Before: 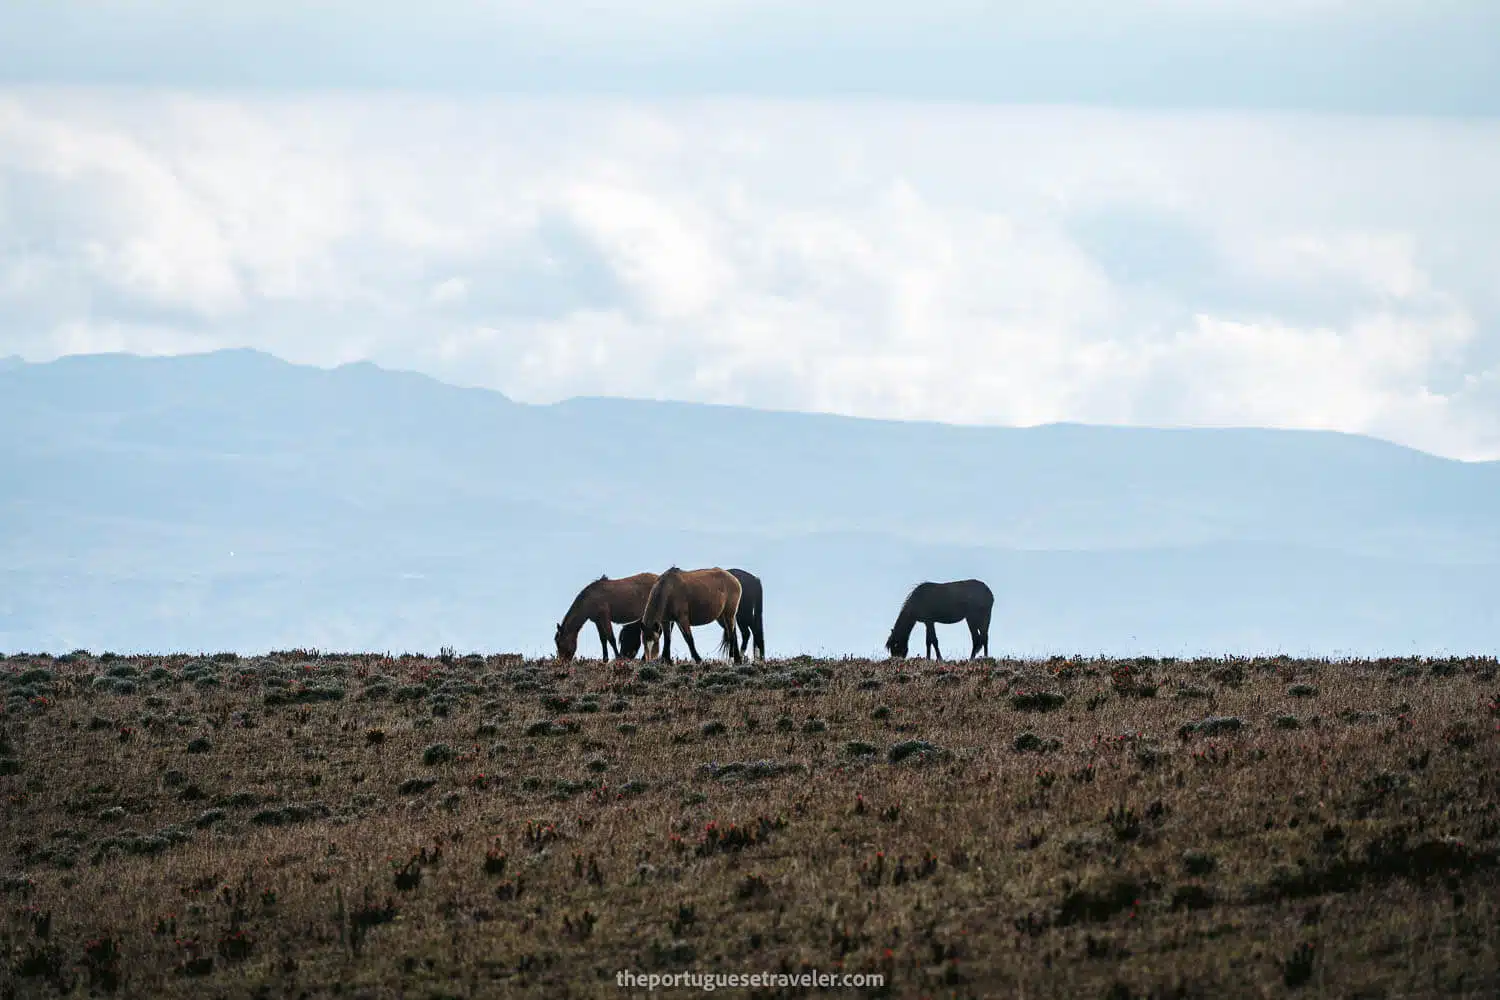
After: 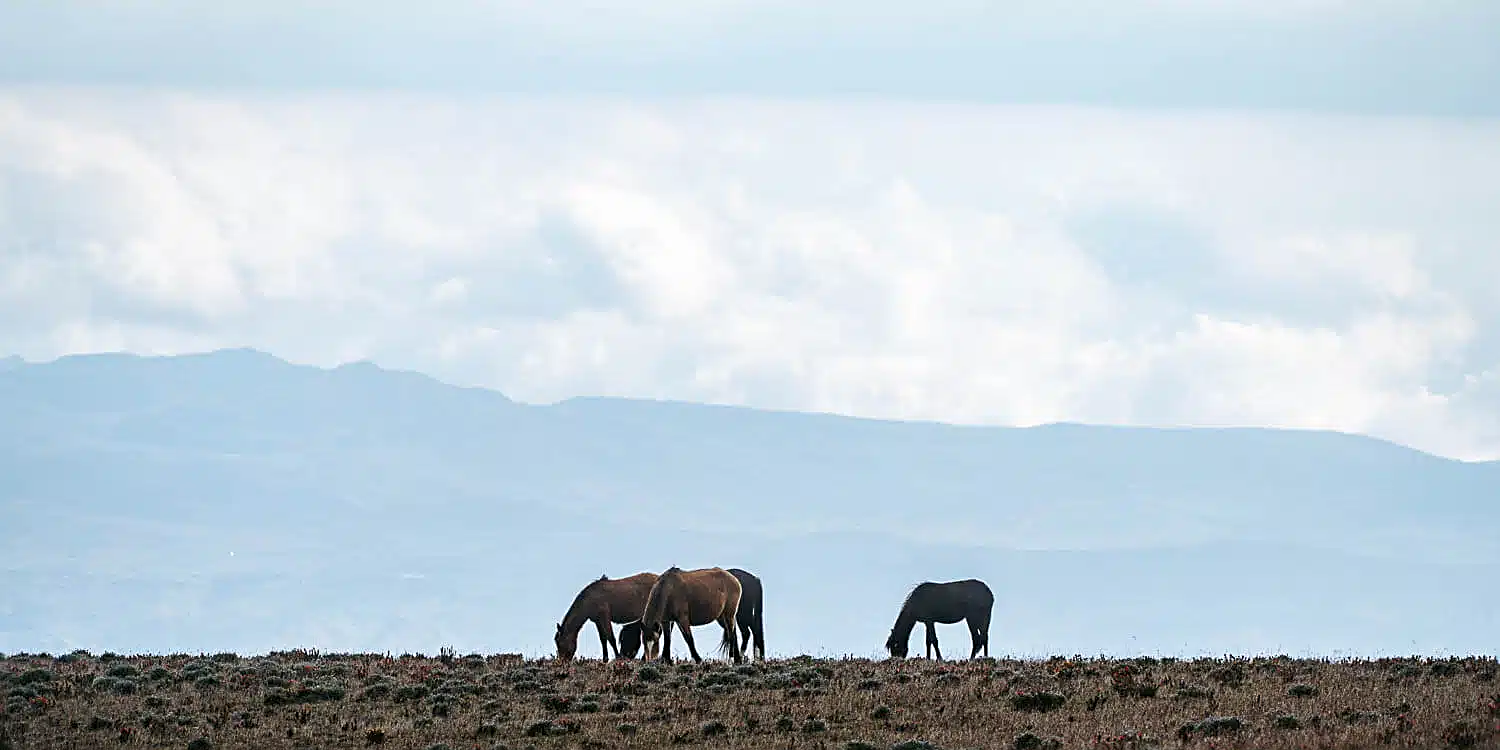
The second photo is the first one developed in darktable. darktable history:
sharpen: on, module defaults
crop: bottom 24.982%
